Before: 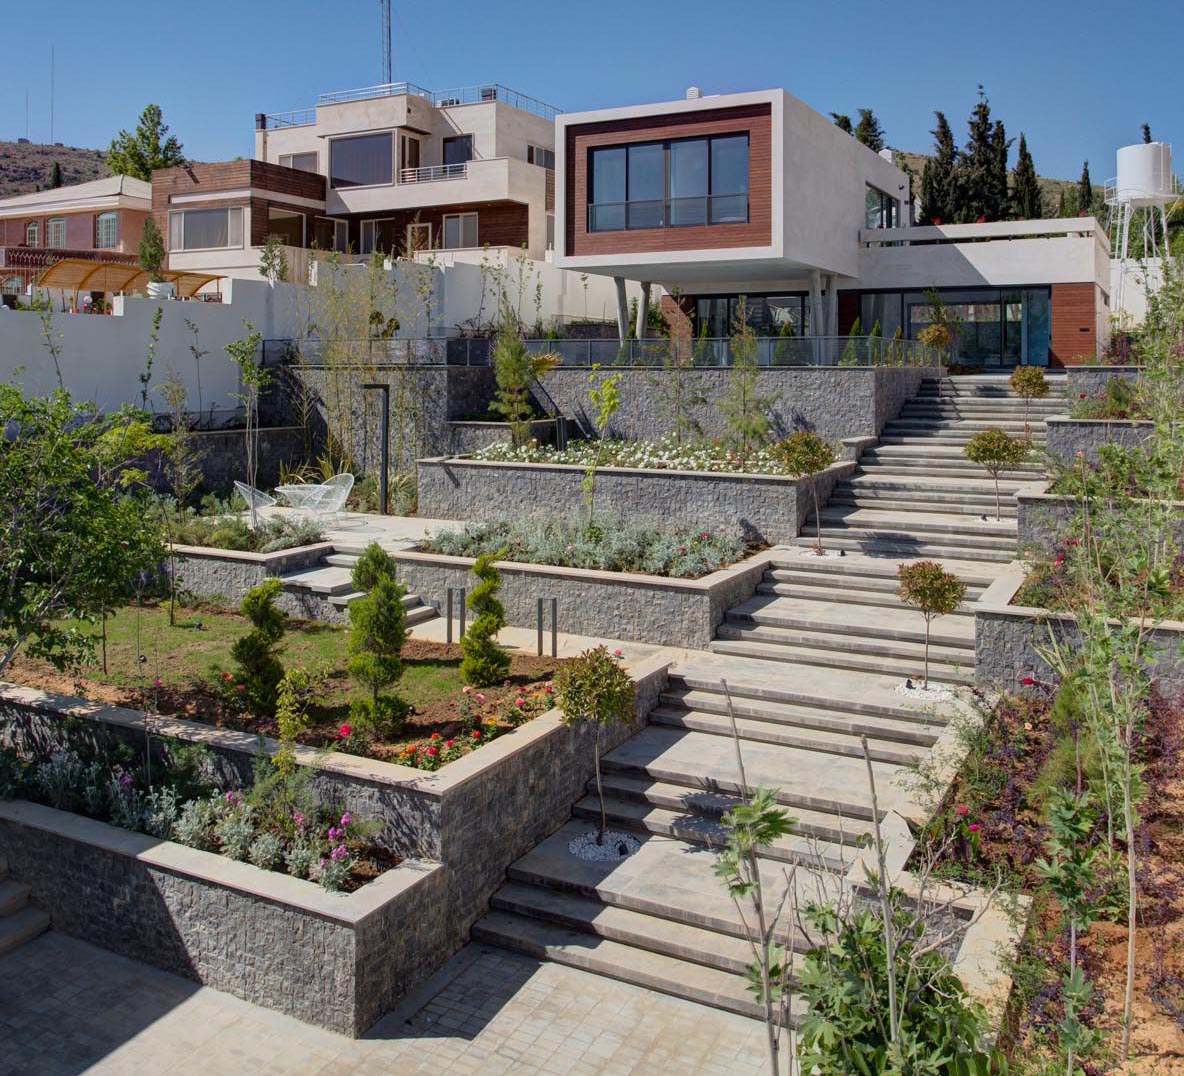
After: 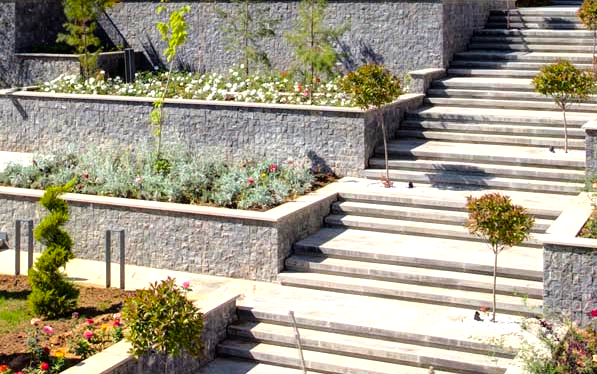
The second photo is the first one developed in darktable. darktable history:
tone equalizer: -8 EV -1.07 EV, -7 EV -1.03 EV, -6 EV -0.894 EV, -5 EV -0.555 EV, -3 EV 0.547 EV, -2 EV 0.86 EV, -1 EV 0.991 EV, +0 EV 1.08 EV, mask exposure compensation -0.49 EV
crop: left 36.525%, top 34.231%, right 13.052%, bottom 31.002%
color balance rgb: perceptual saturation grading › global saturation 24.884%
